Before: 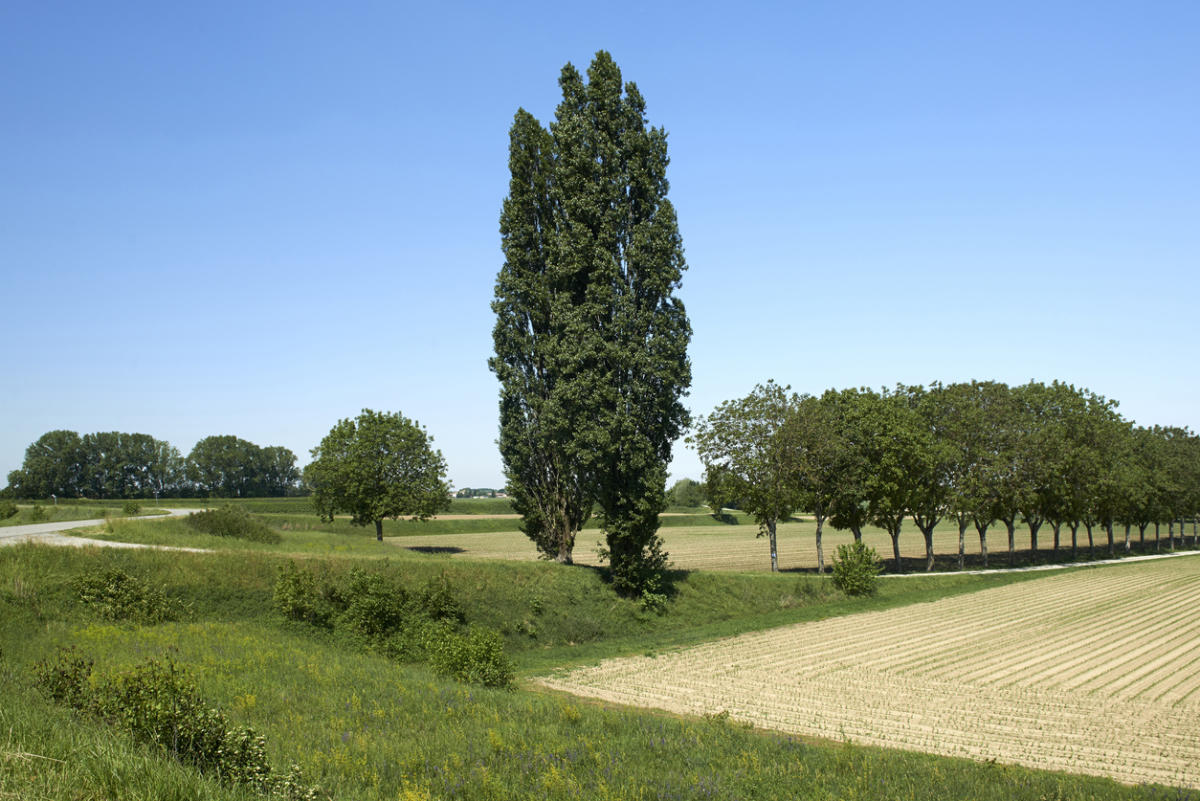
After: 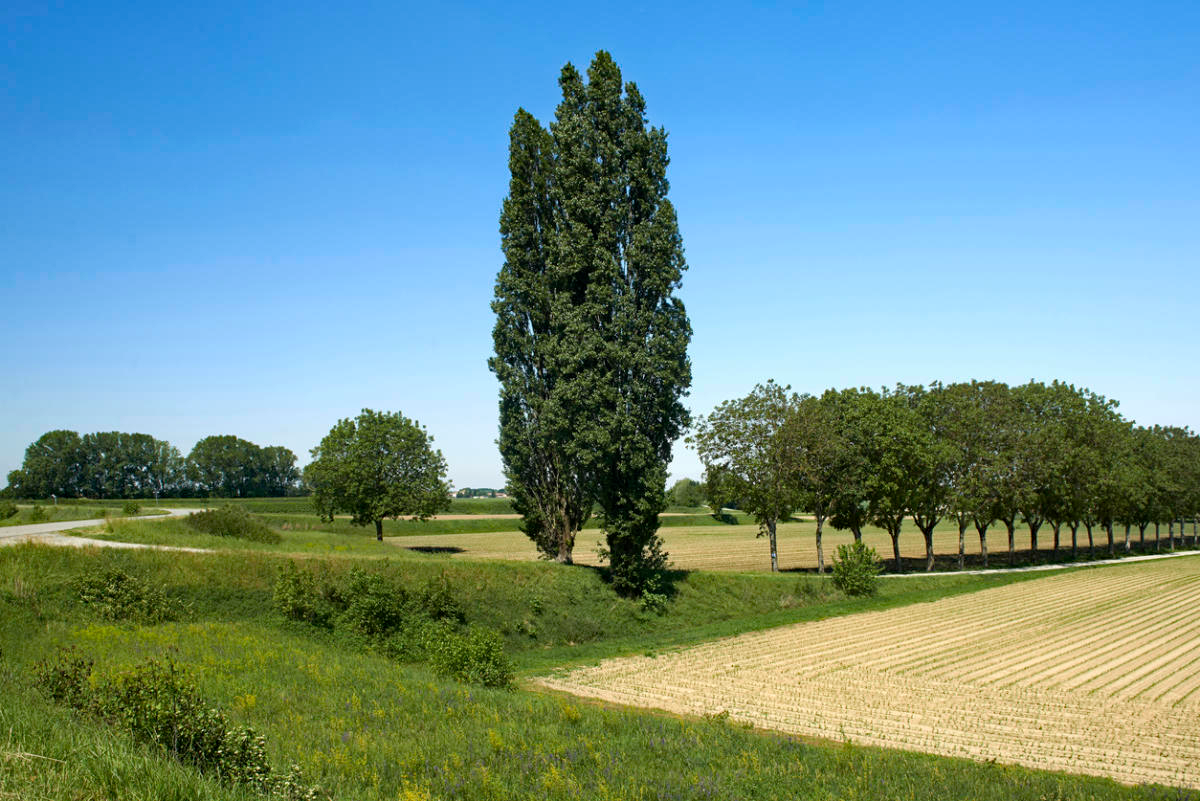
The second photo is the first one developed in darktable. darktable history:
exposure: compensate highlight preservation false
haze removal: strength 0.425, compatibility mode true, adaptive false
